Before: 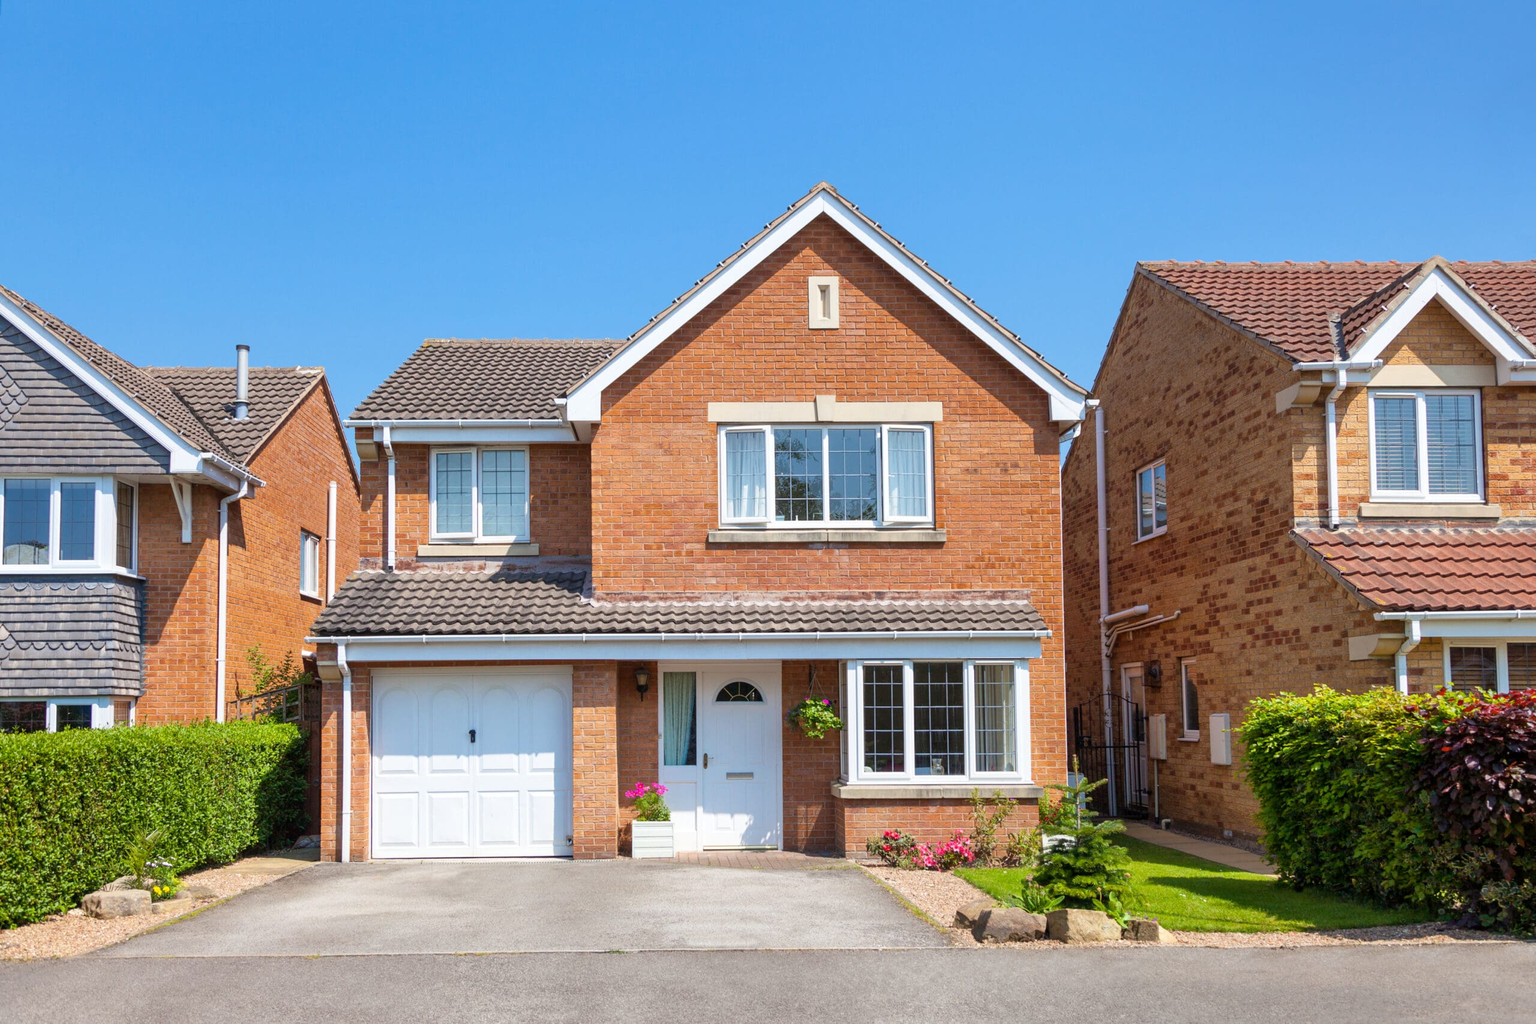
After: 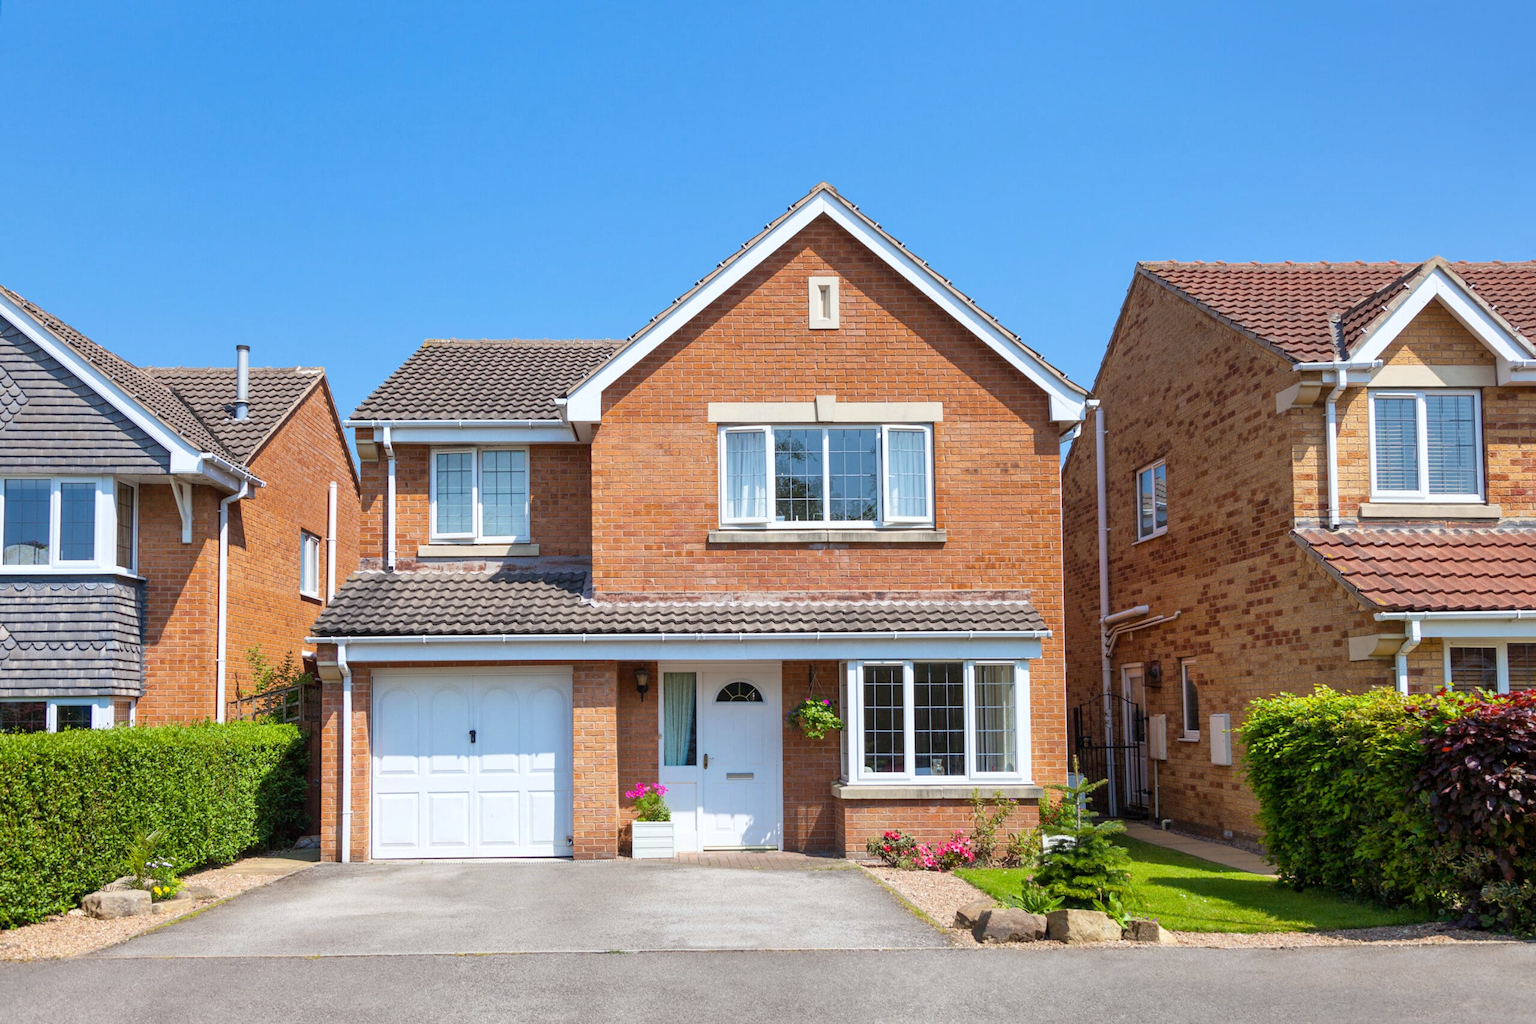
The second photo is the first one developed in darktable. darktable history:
white balance: red 0.982, blue 1.018
tone equalizer: on, module defaults
